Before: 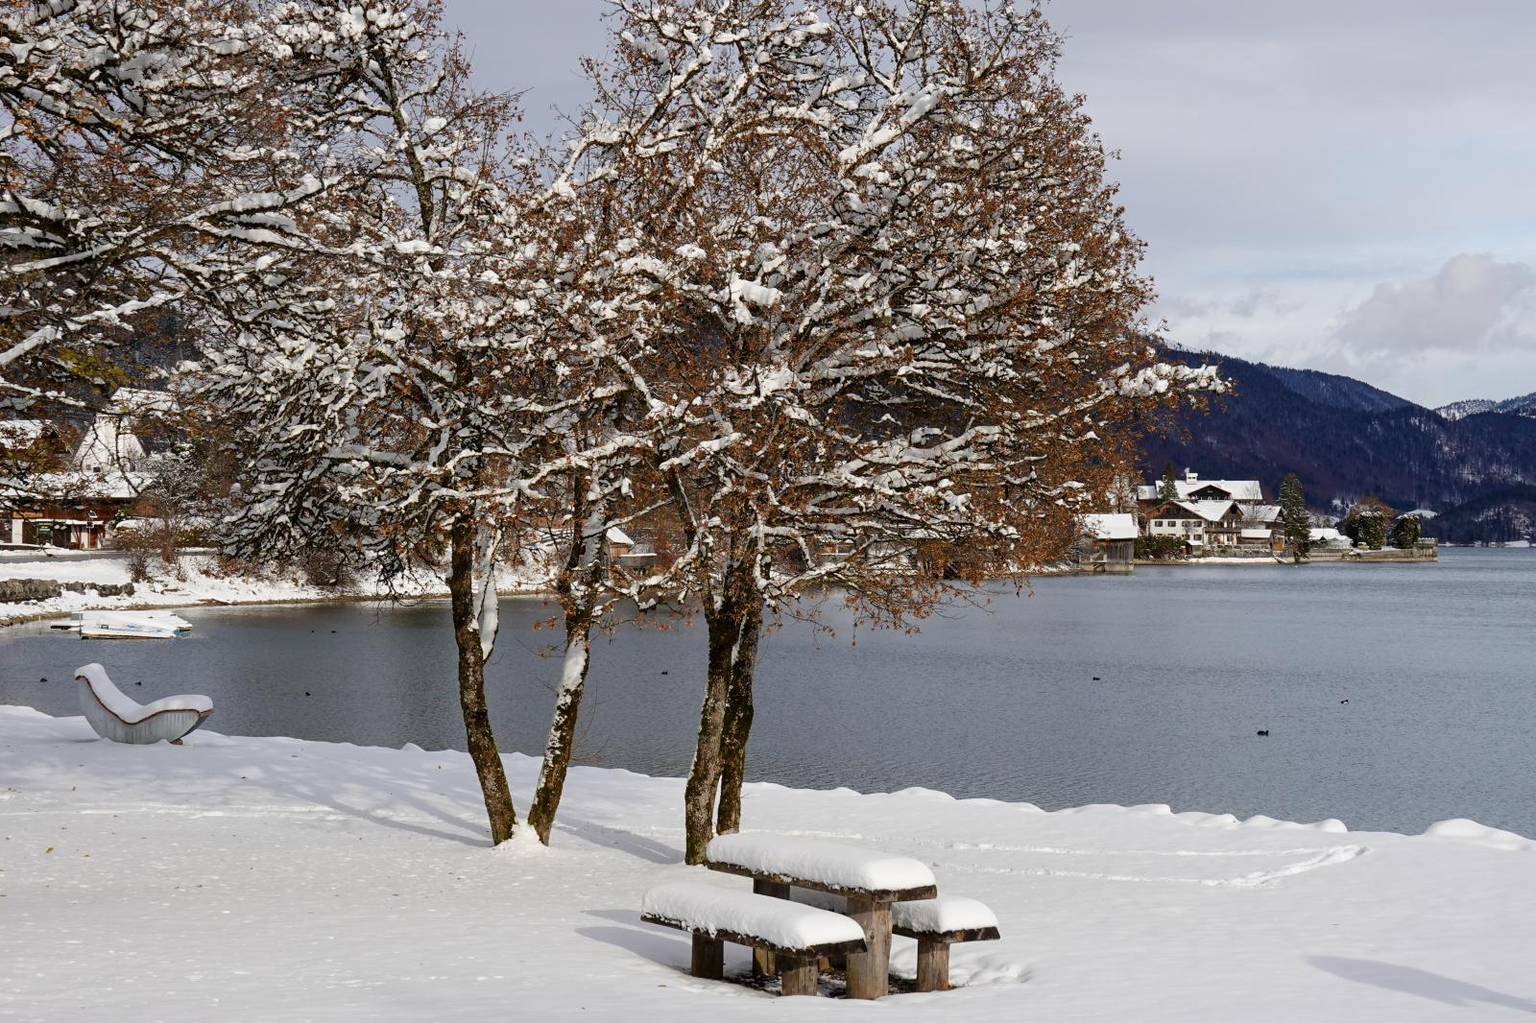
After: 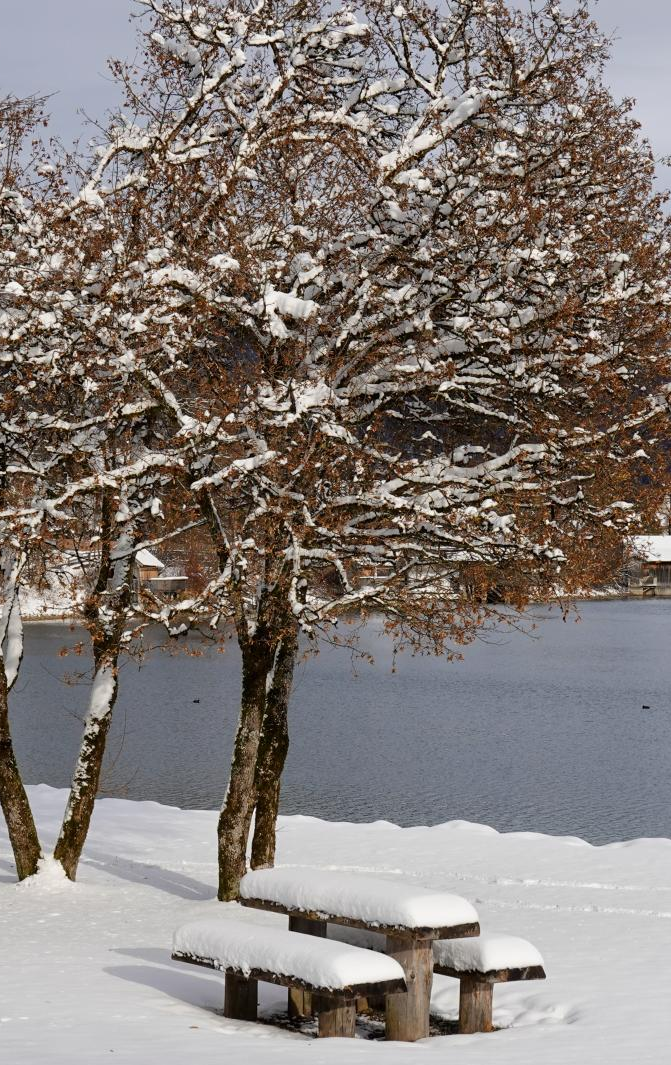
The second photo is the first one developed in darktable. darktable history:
crop: left 31.006%, right 27.004%
